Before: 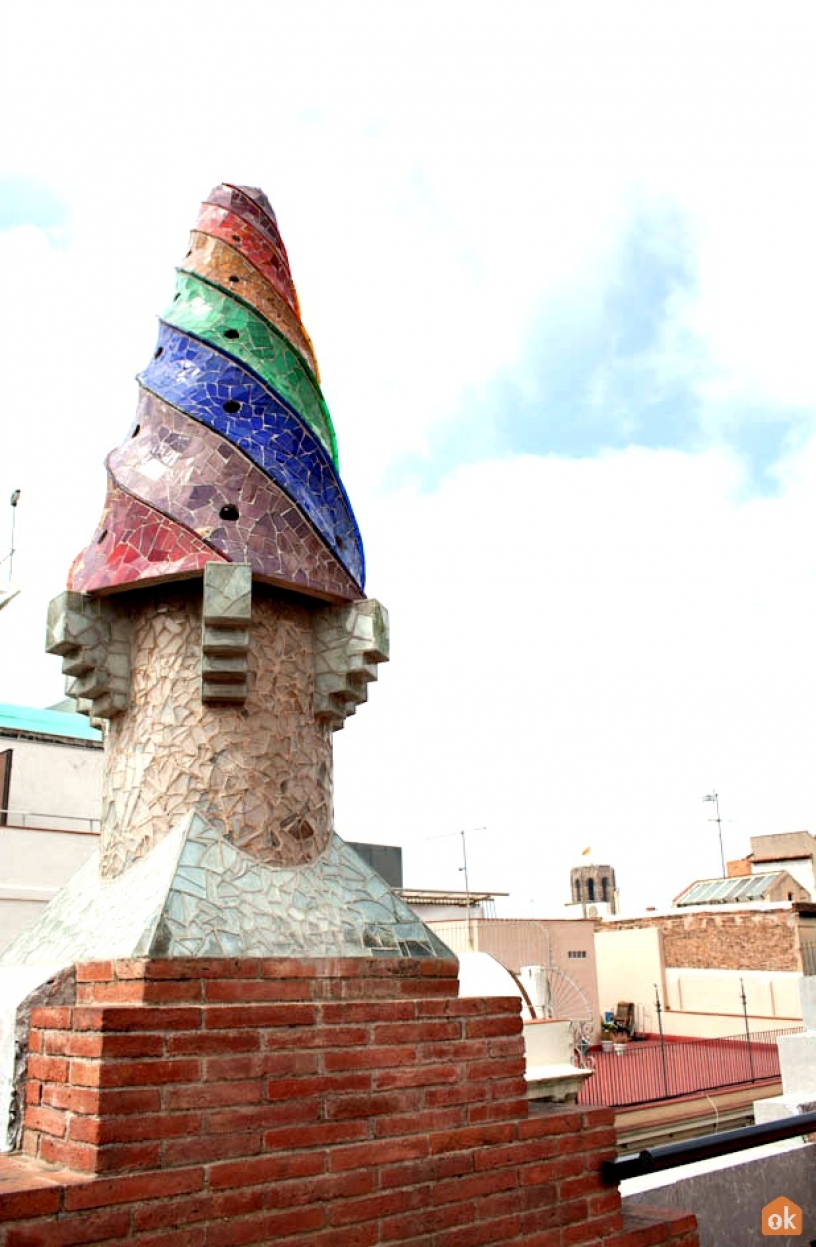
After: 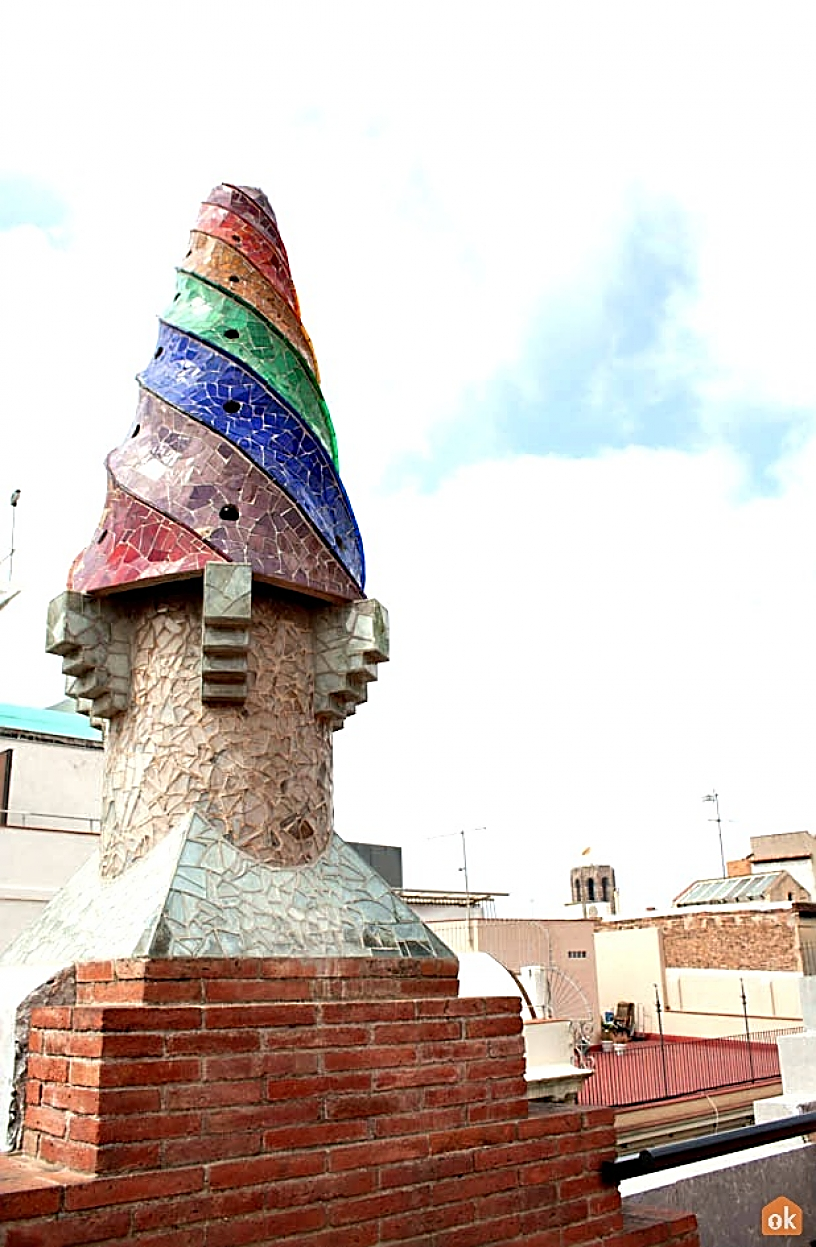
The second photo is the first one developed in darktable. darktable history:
sharpen: amount 0.903
